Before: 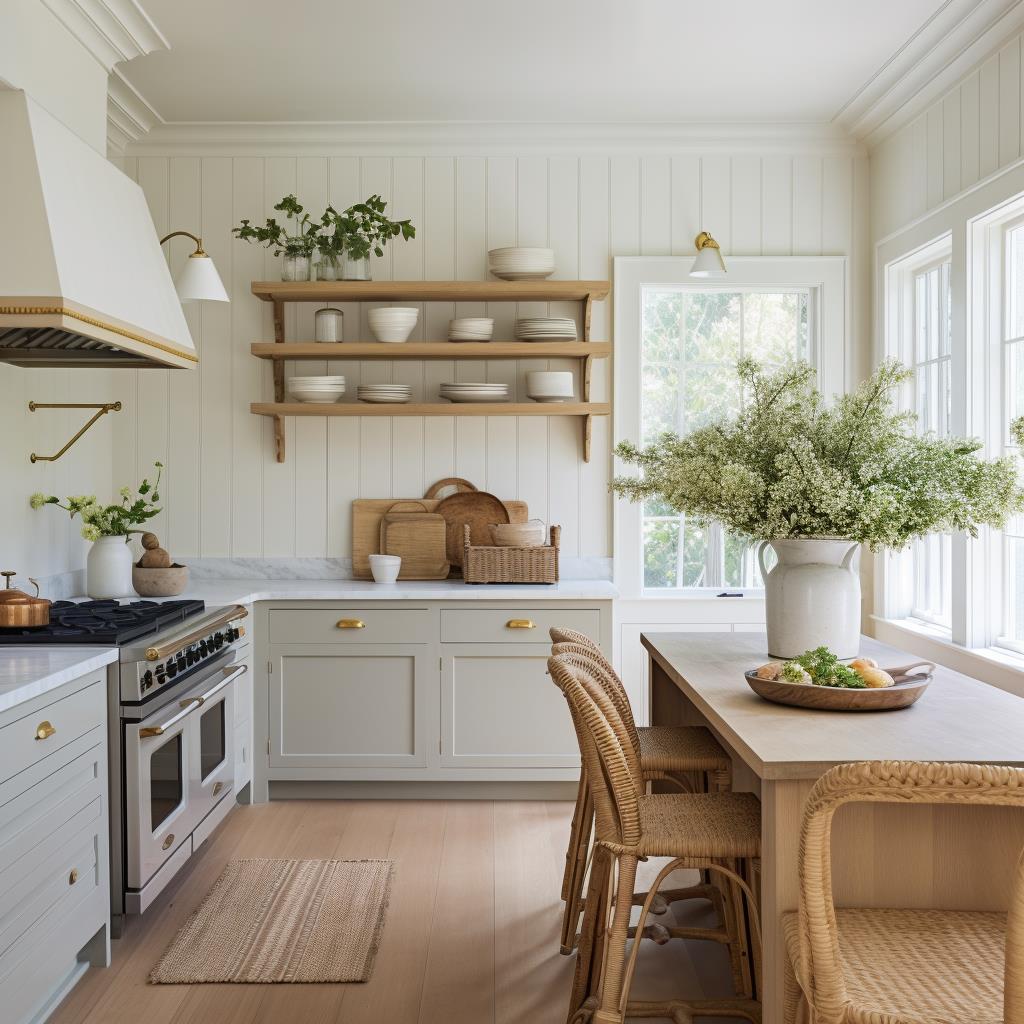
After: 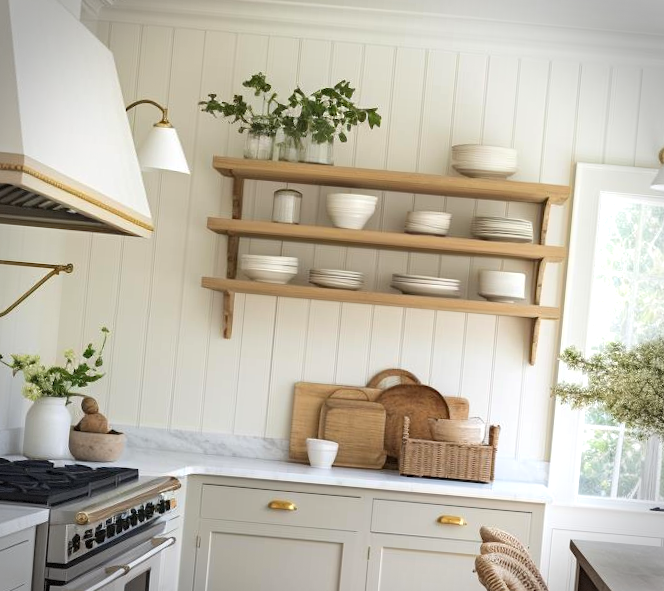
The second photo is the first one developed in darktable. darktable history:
white balance: emerald 1
crop and rotate: angle -4.99°, left 2.122%, top 6.945%, right 27.566%, bottom 30.519%
exposure: exposure 0.493 EV, compensate highlight preservation false
vignetting: dithering 8-bit output, unbound false
